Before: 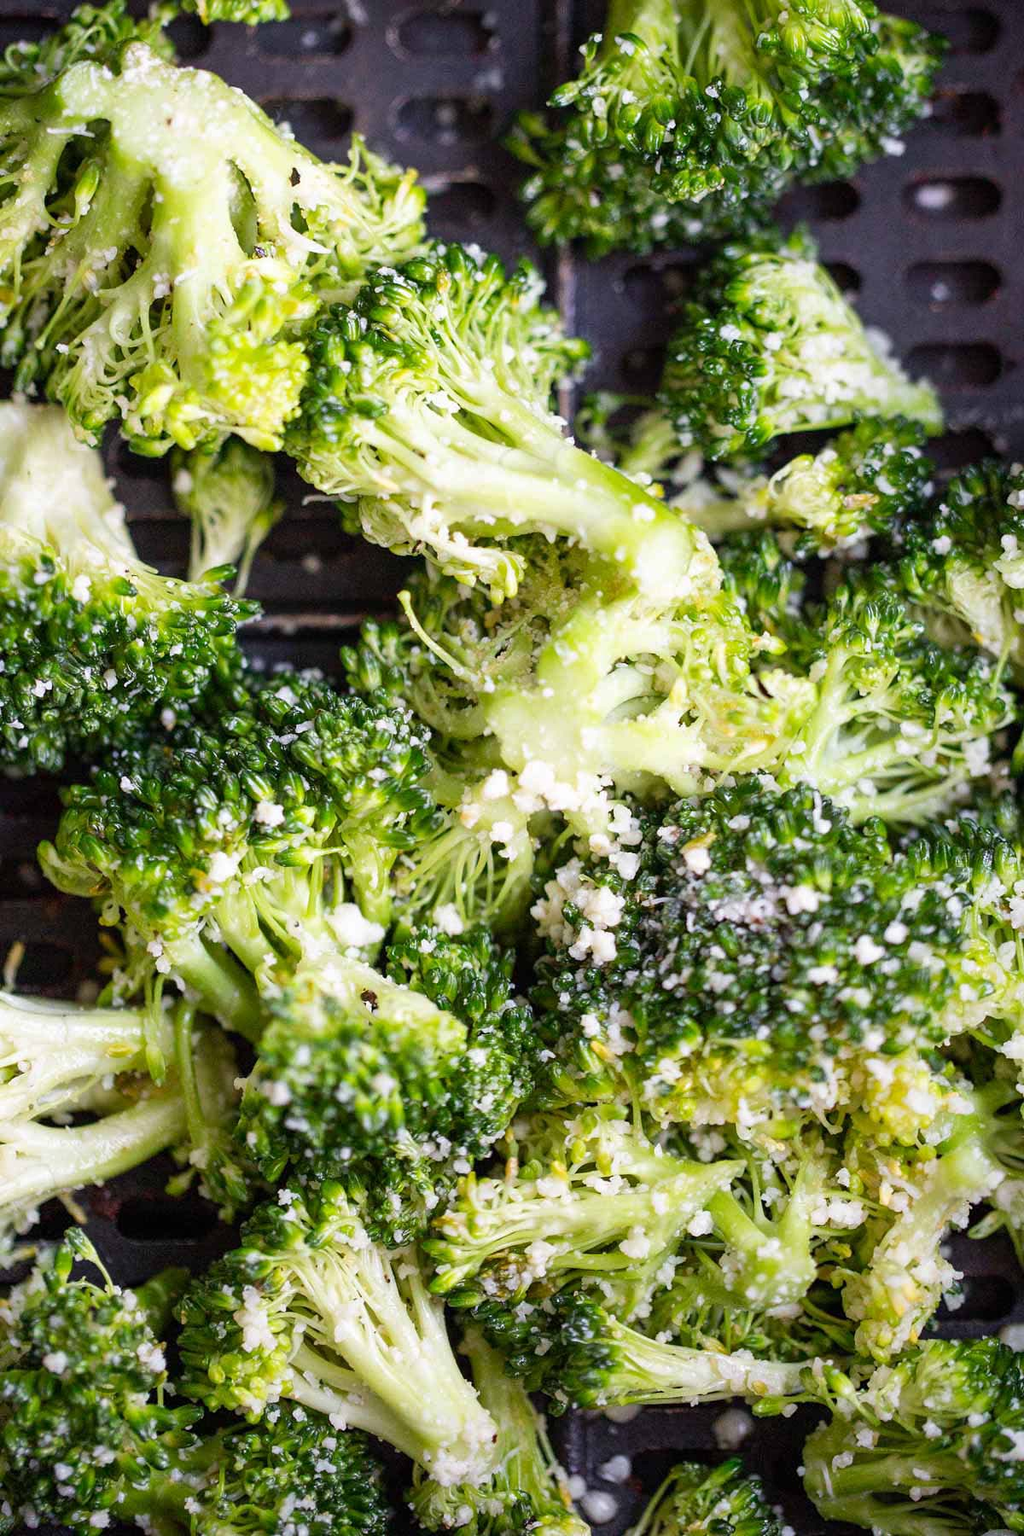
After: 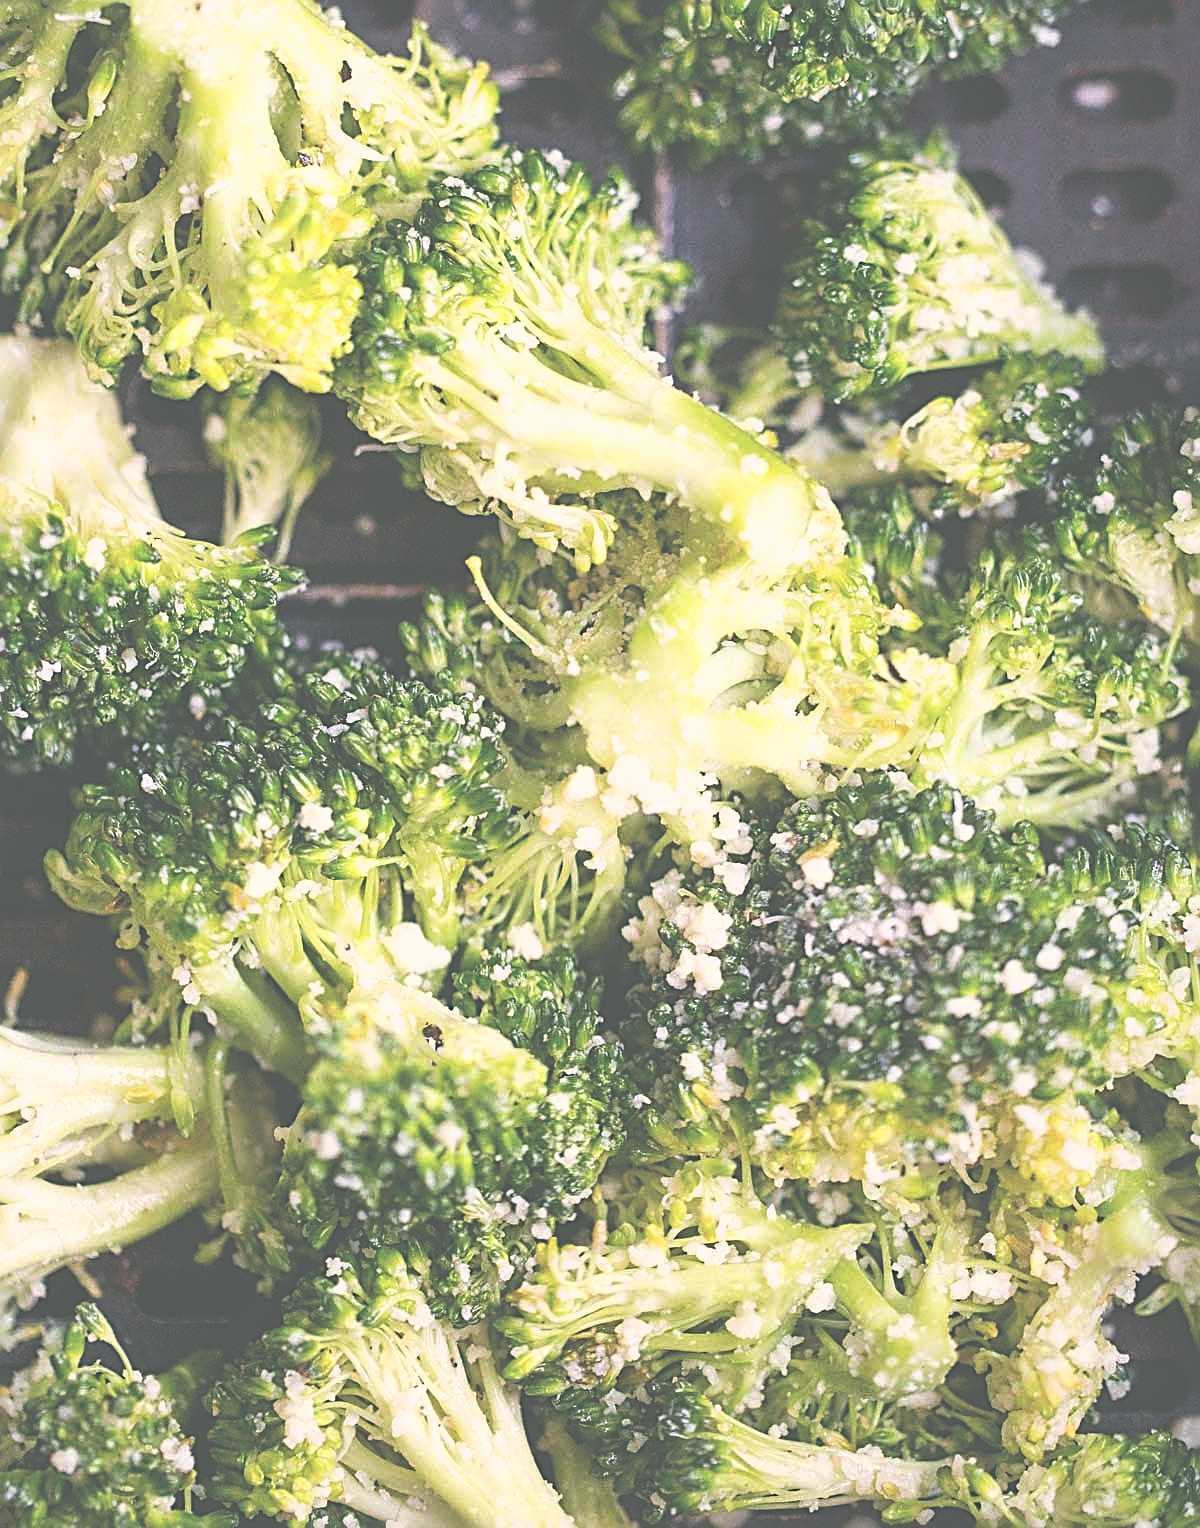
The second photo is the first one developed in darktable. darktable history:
crop: top 7.562%, bottom 7.495%
sharpen: radius 2.626, amount 0.695
color correction: highlights b* 0.047, saturation 0.796
color balance rgb: power › luminance 1.68%, highlights gain › chroma 3.046%, highlights gain › hue 60.25°, global offset › luminance -0.317%, global offset › chroma 0.111%, global offset › hue 167.9°, linear chroma grading › global chroma 14.762%, perceptual saturation grading › global saturation -4.322%, global vibrance 9.552%
exposure: black level correction -0.085, compensate exposure bias true, compensate highlight preservation false
contrast brightness saturation: contrast -0.097, brightness 0.04, saturation 0.078
tone curve: curves: ch0 [(0, 0) (0.003, 0.001) (0.011, 0.005) (0.025, 0.01) (0.044, 0.019) (0.069, 0.029) (0.1, 0.042) (0.136, 0.078) (0.177, 0.129) (0.224, 0.182) (0.277, 0.246) (0.335, 0.318) (0.399, 0.396) (0.468, 0.481) (0.543, 0.573) (0.623, 0.672) (0.709, 0.777) (0.801, 0.881) (0.898, 0.975) (1, 1)], color space Lab, independent channels, preserve colors none
